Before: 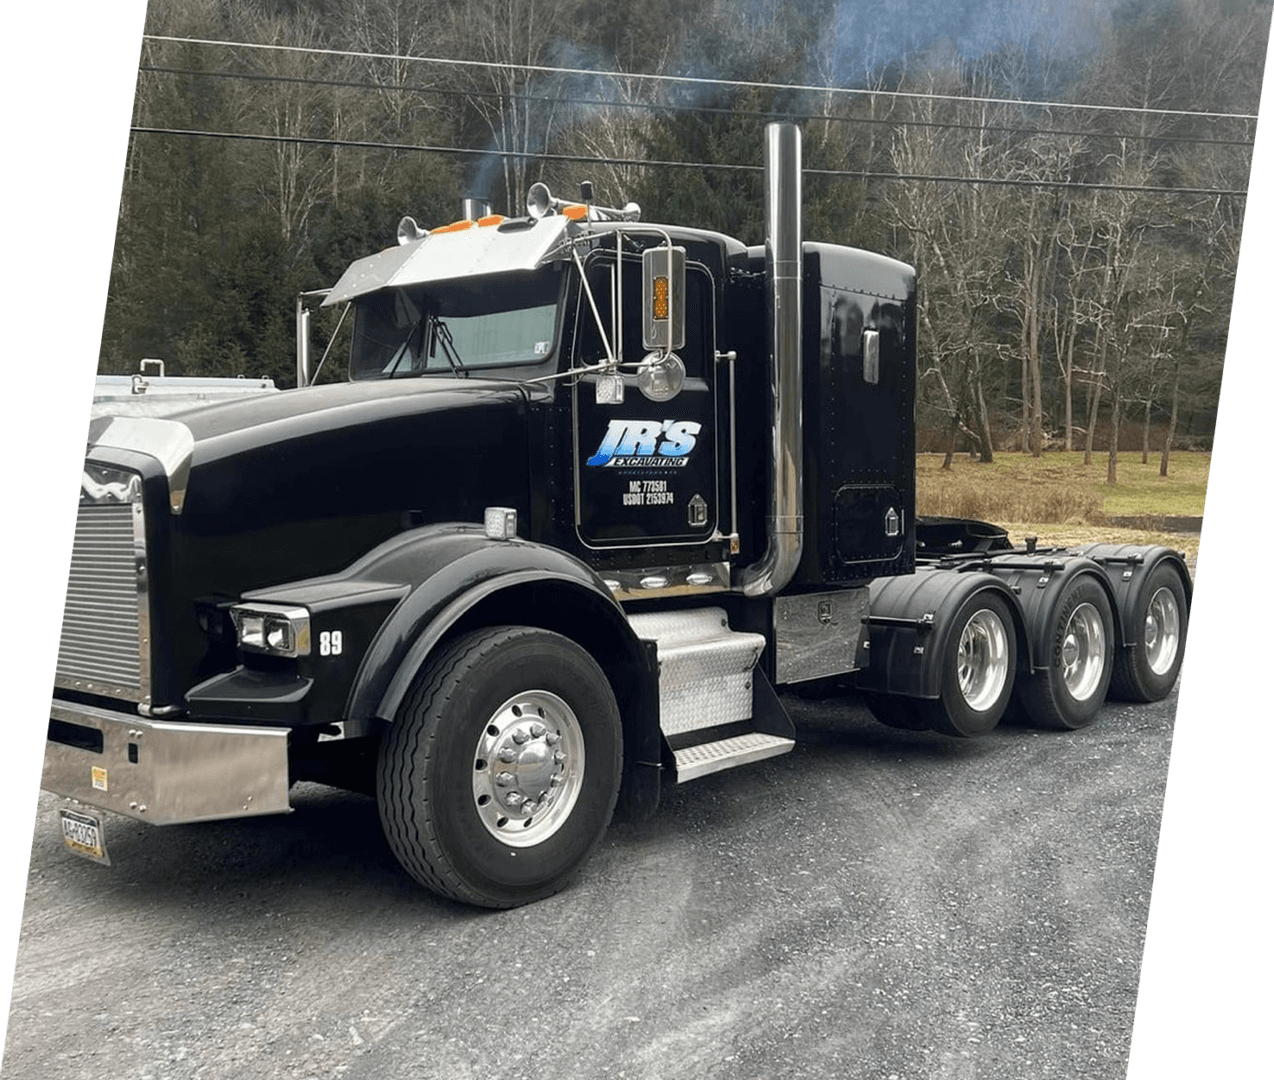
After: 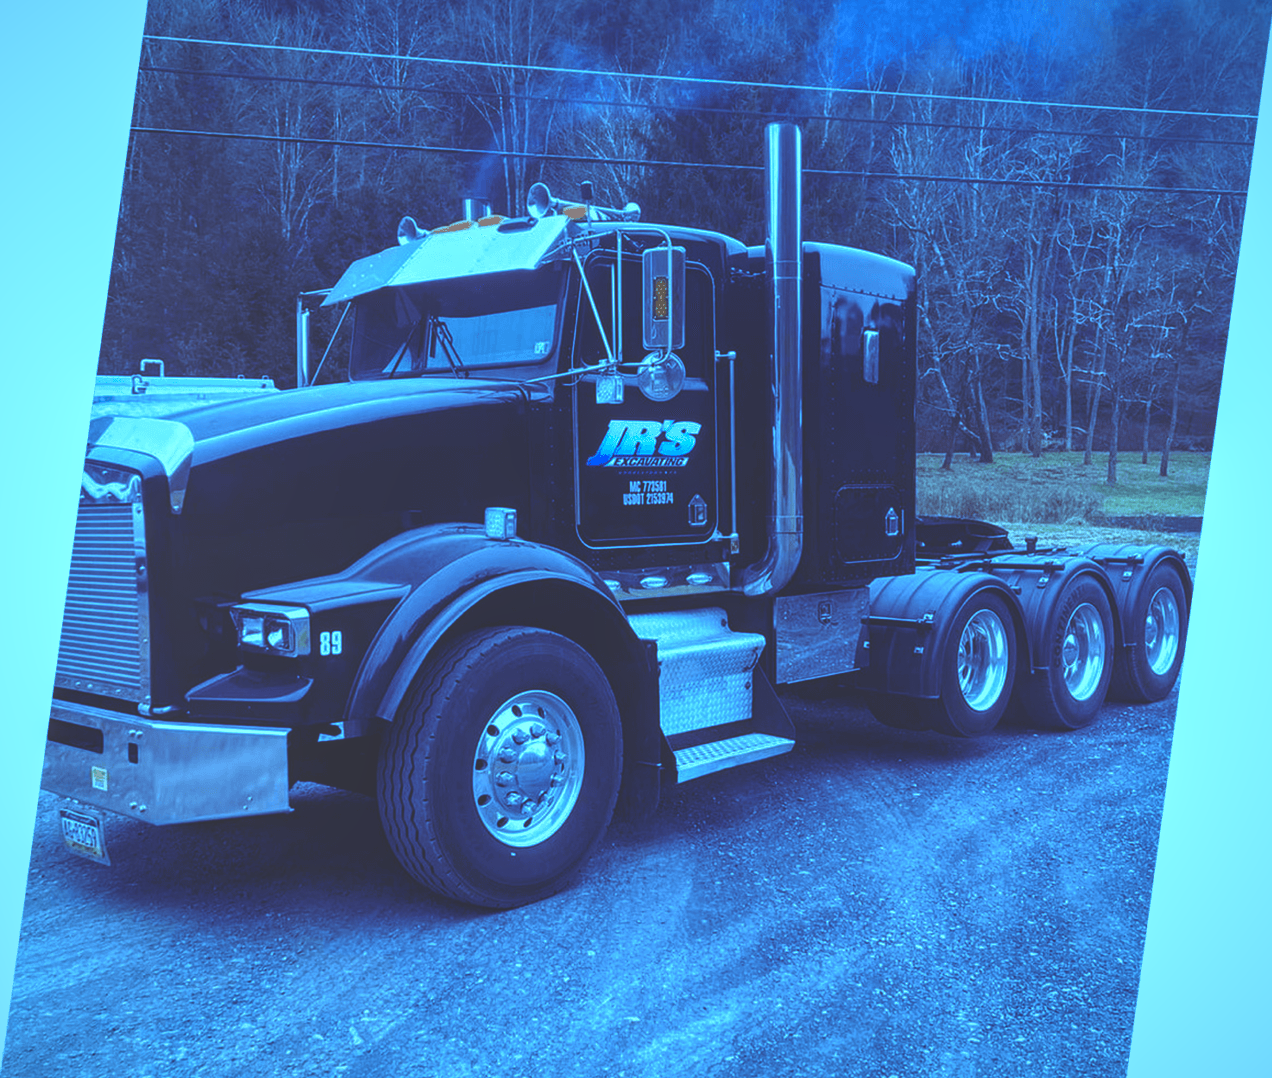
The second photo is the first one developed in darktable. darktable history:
crop: top 0.05%, bottom 0.098%
local contrast: detail 110%
rgb curve: curves: ch0 [(0, 0.186) (0.314, 0.284) (0.576, 0.466) (0.805, 0.691) (0.936, 0.886)]; ch1 [(0, 0.186) (0.314, 0.284) (0.581, 0.534) (0.771, 0.746) (0.936, 0.958)]; ch2 [(0, 0.216) (0.275, 0.39) (1, 1)], mode RGB, independent channels, compensate middle gray true, preserve colors none
white balance: red 0.766, blue 1.537
vignetting: fall-off start 80.87%, fall-off radius 61.59%, brightness -0.384, saturation 0.007, center (0, 0.007), automatic ratio true, width/height ratio 1.418
